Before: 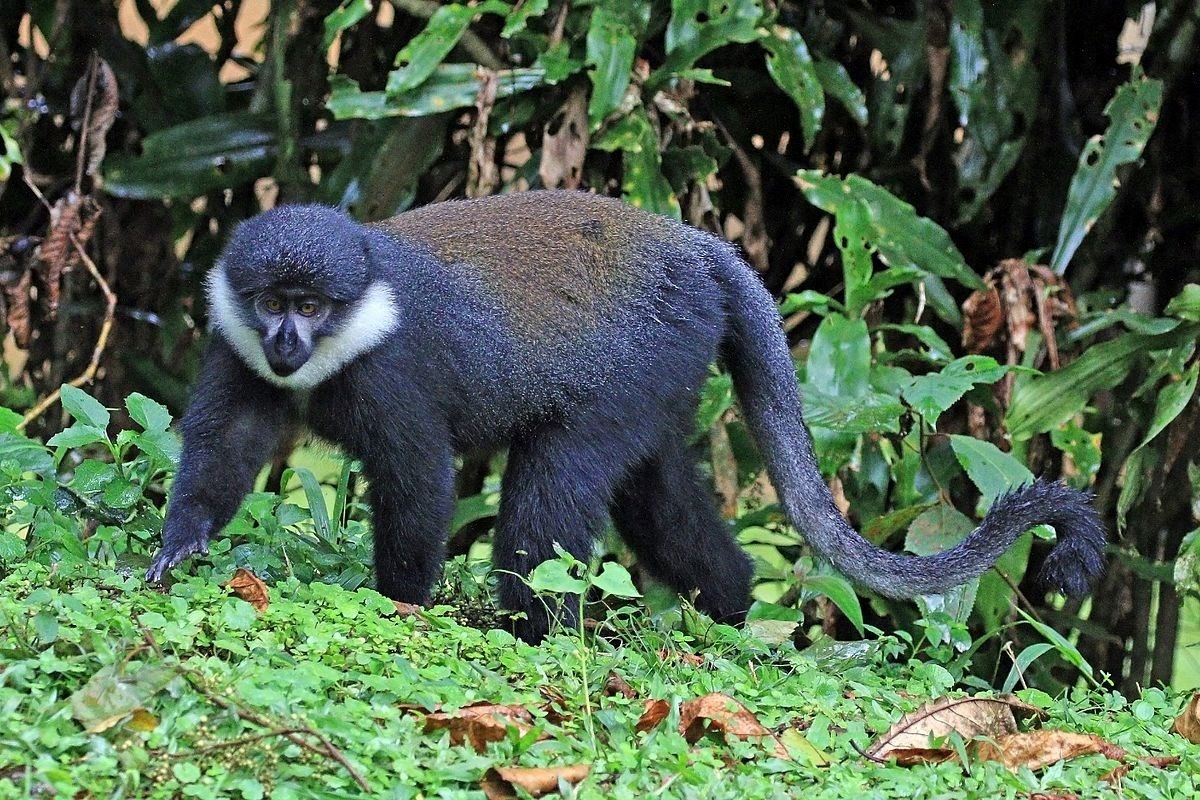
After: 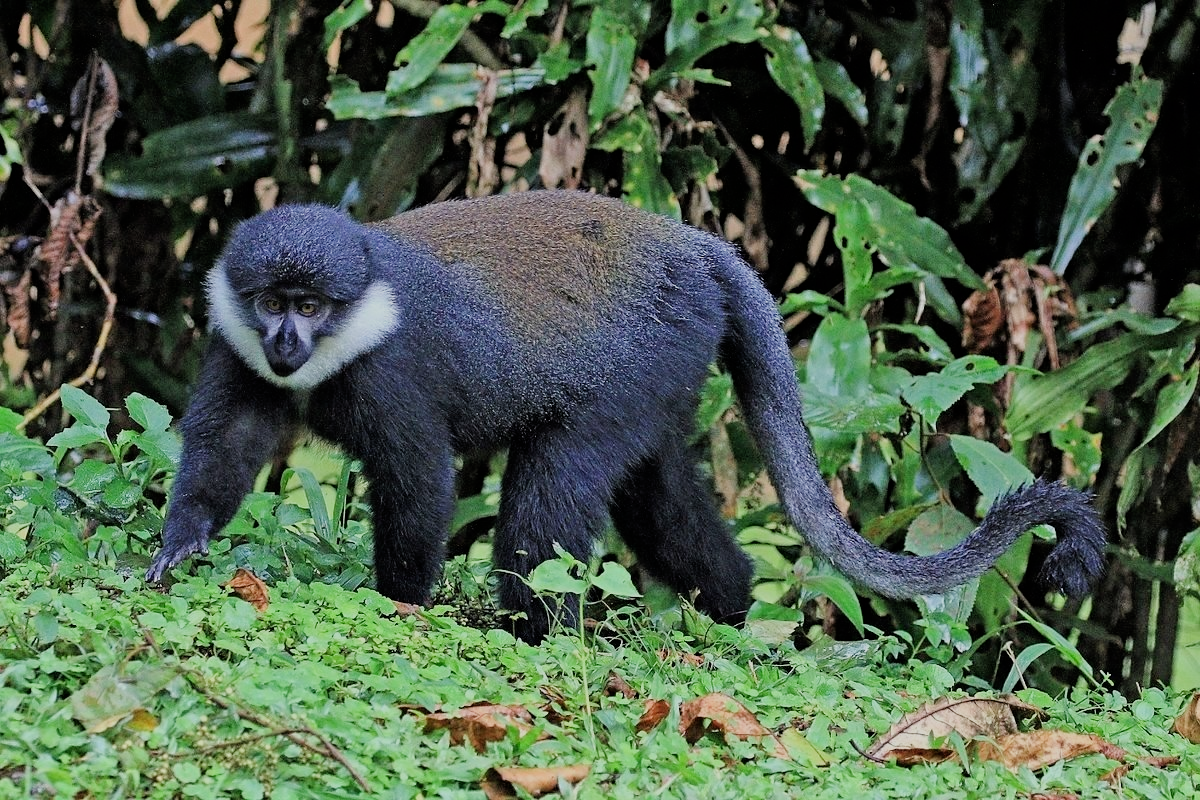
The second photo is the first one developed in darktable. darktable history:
exposure: compensate highlight preservation false
filmic rgb: black relative exposure -7.65 EV, white relative exposure 4.56 EV, hardness 3.61
